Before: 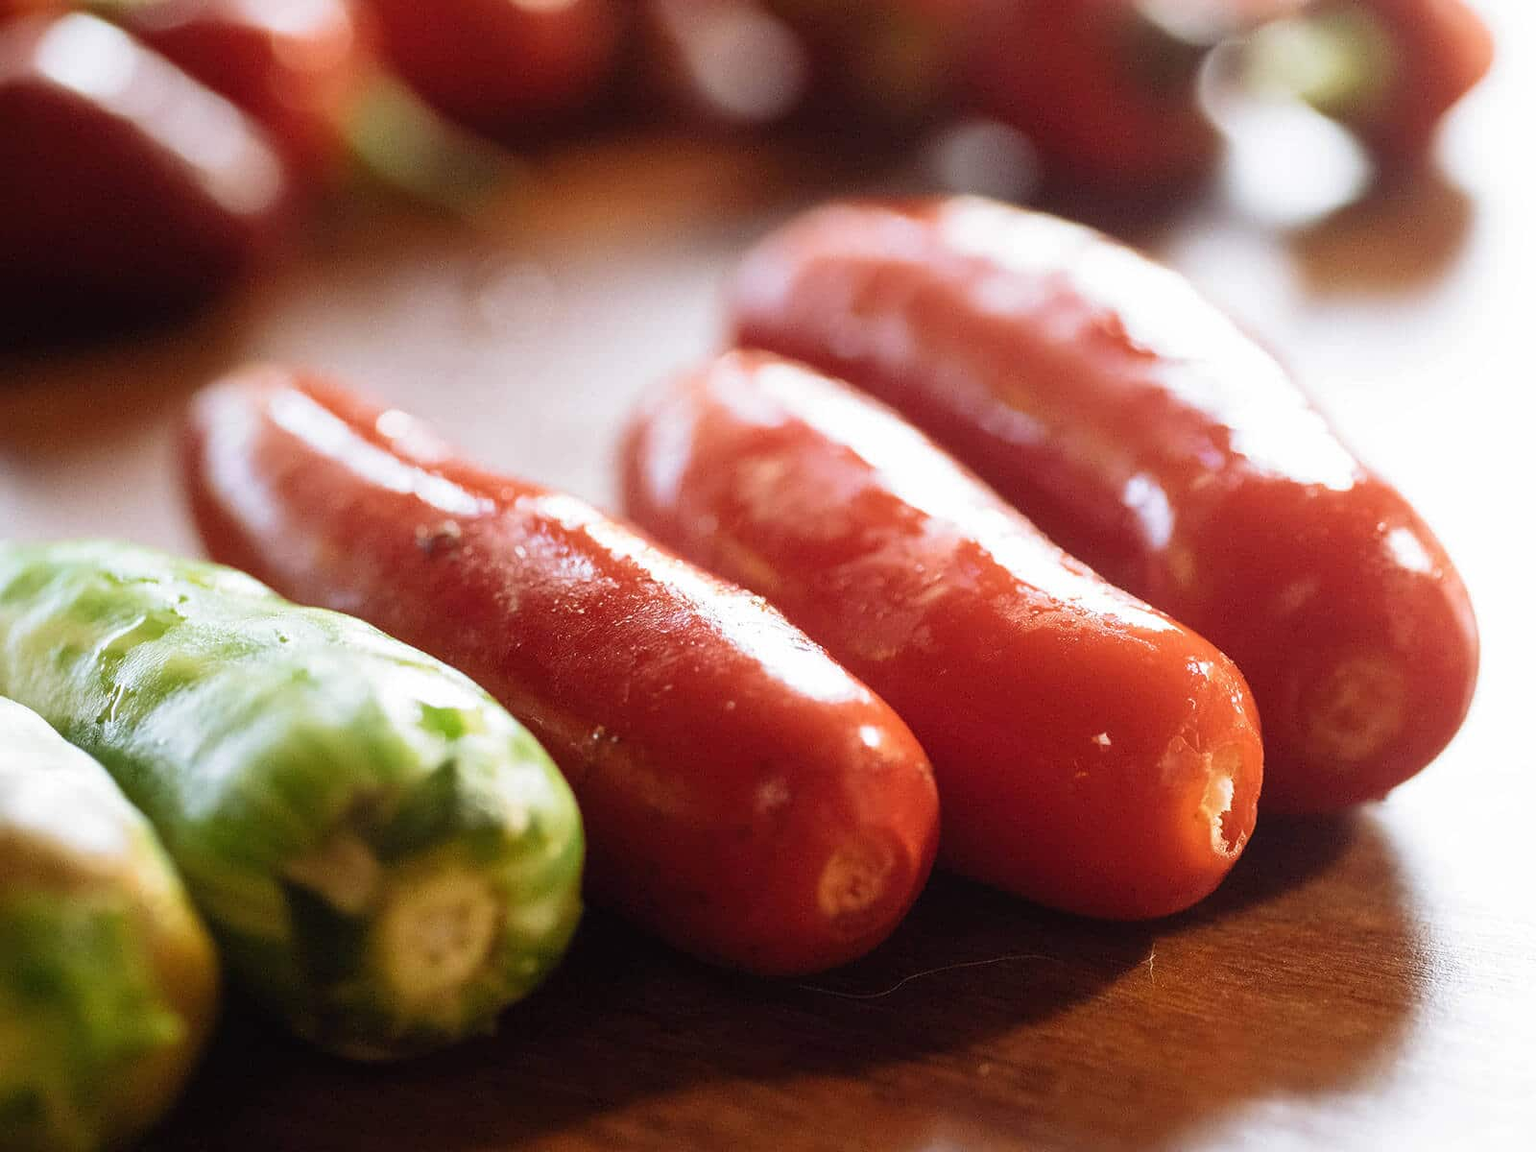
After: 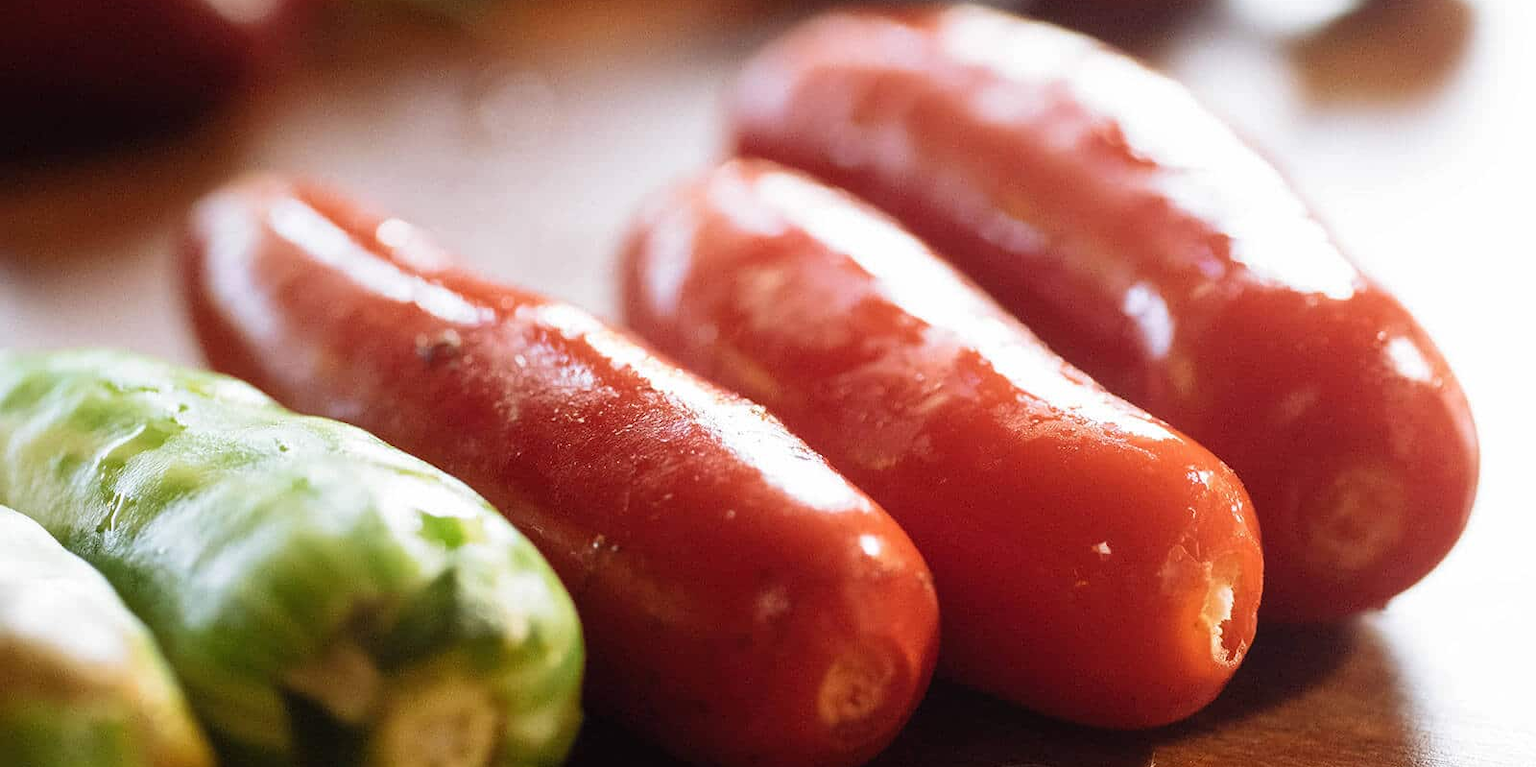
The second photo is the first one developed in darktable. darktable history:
crop: top 16.632%, bottom 16.751%
